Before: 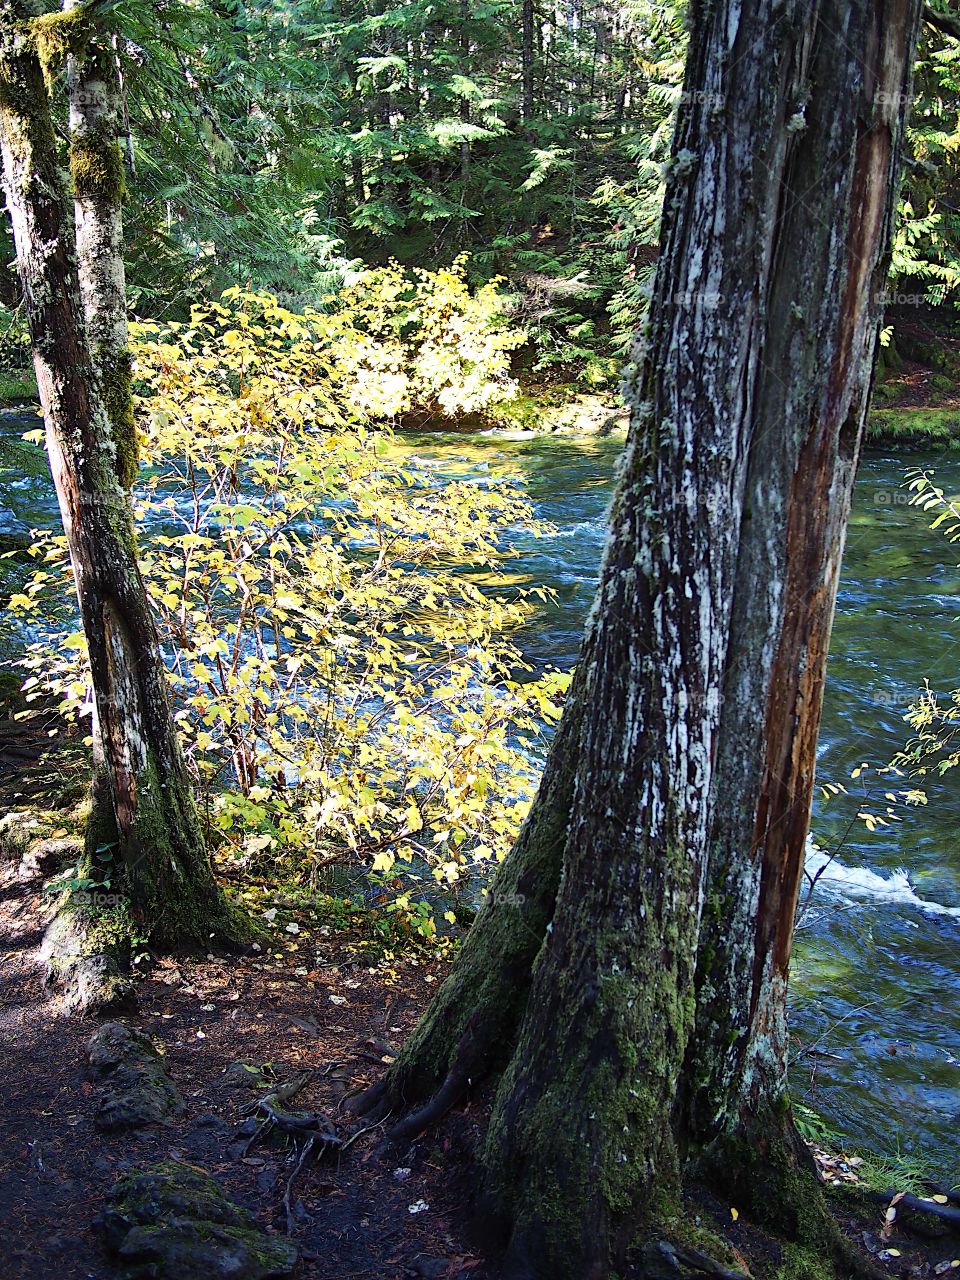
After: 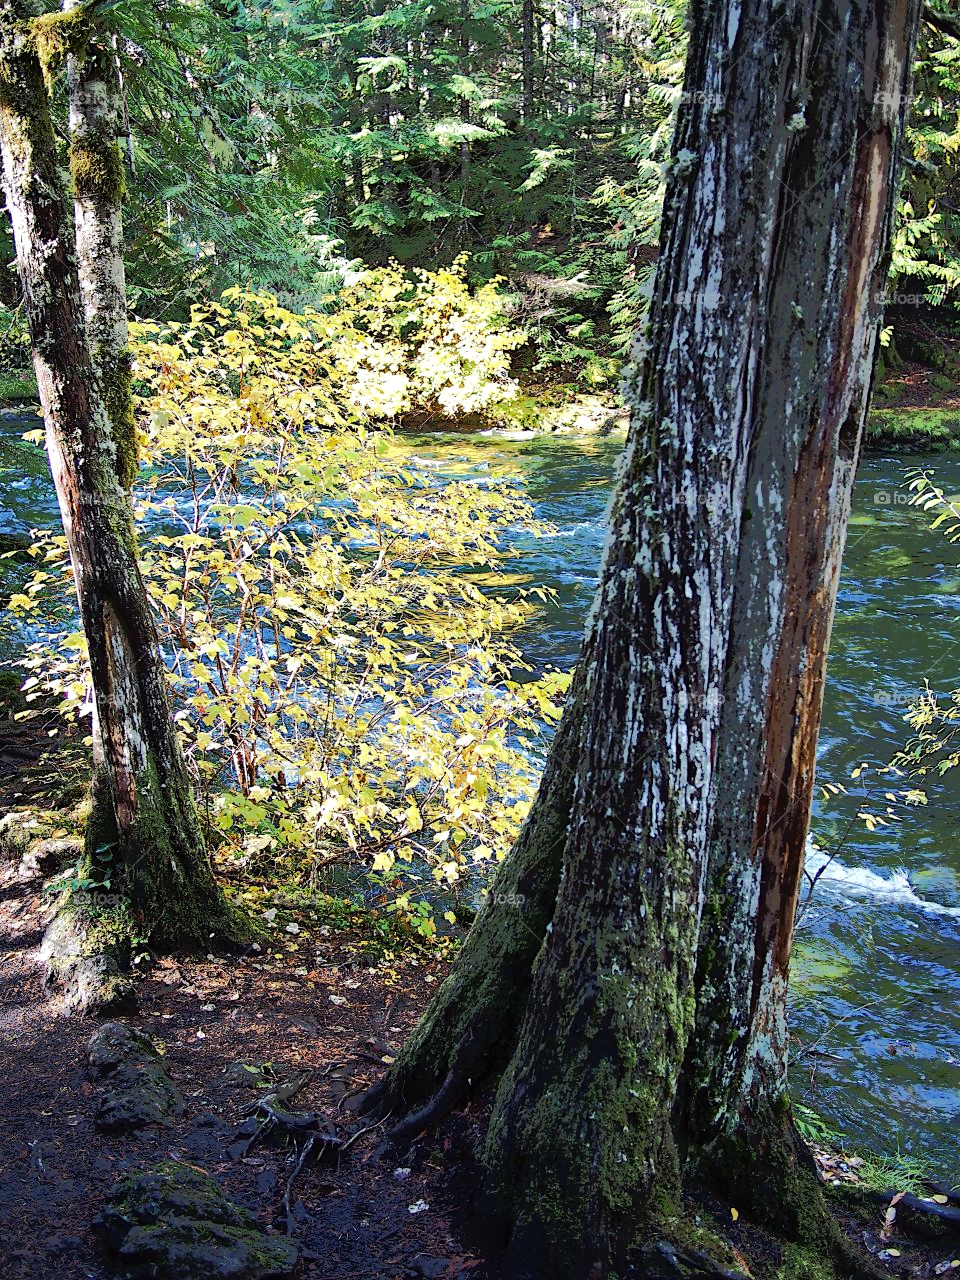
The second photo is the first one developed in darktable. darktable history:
tone equalizer: -7 EV -0.63 EV, -6 EV 0.975 EV, -5 EV -0.453 EV, -4 EV 0.467 EV, -3 EV 0.415 EV, -2 EV 0.179 EV, -1 EV -0.149 EV, +0 EV -0.371 EV, edges refinement/feathering 500, mask exposure compensation -1.57 EV, preserve details no
